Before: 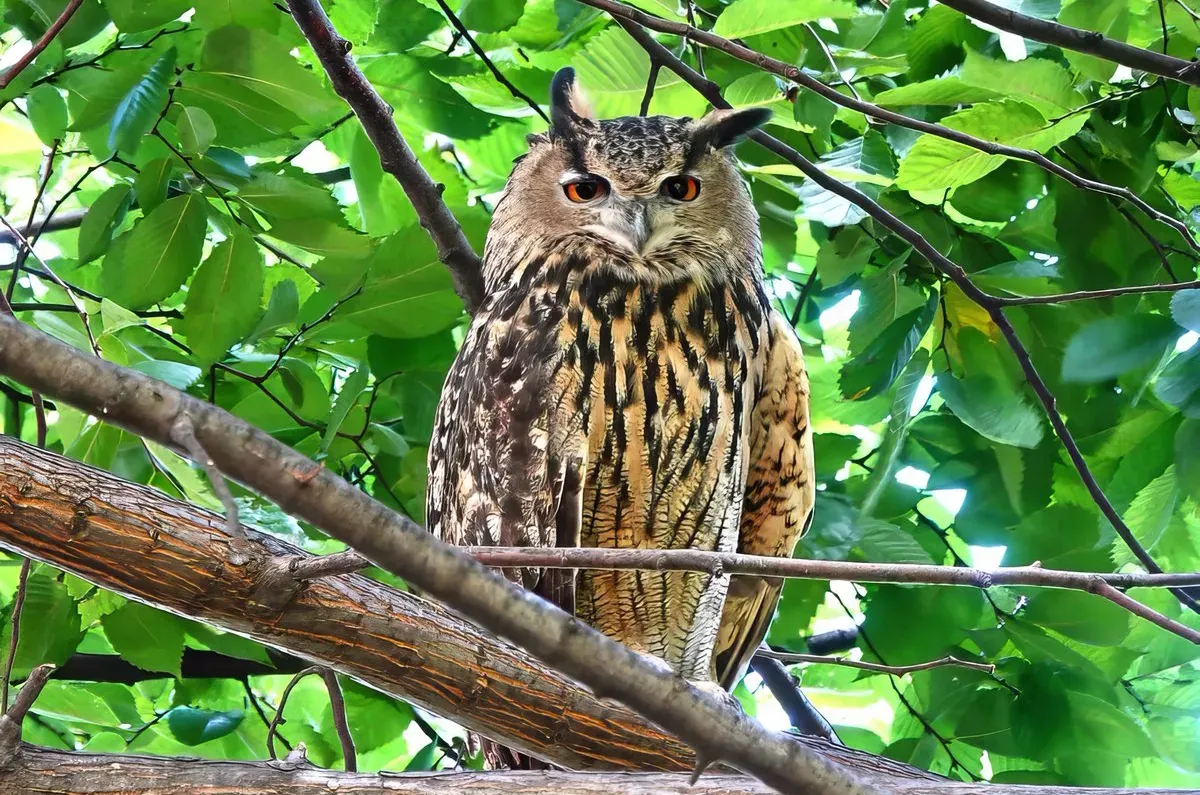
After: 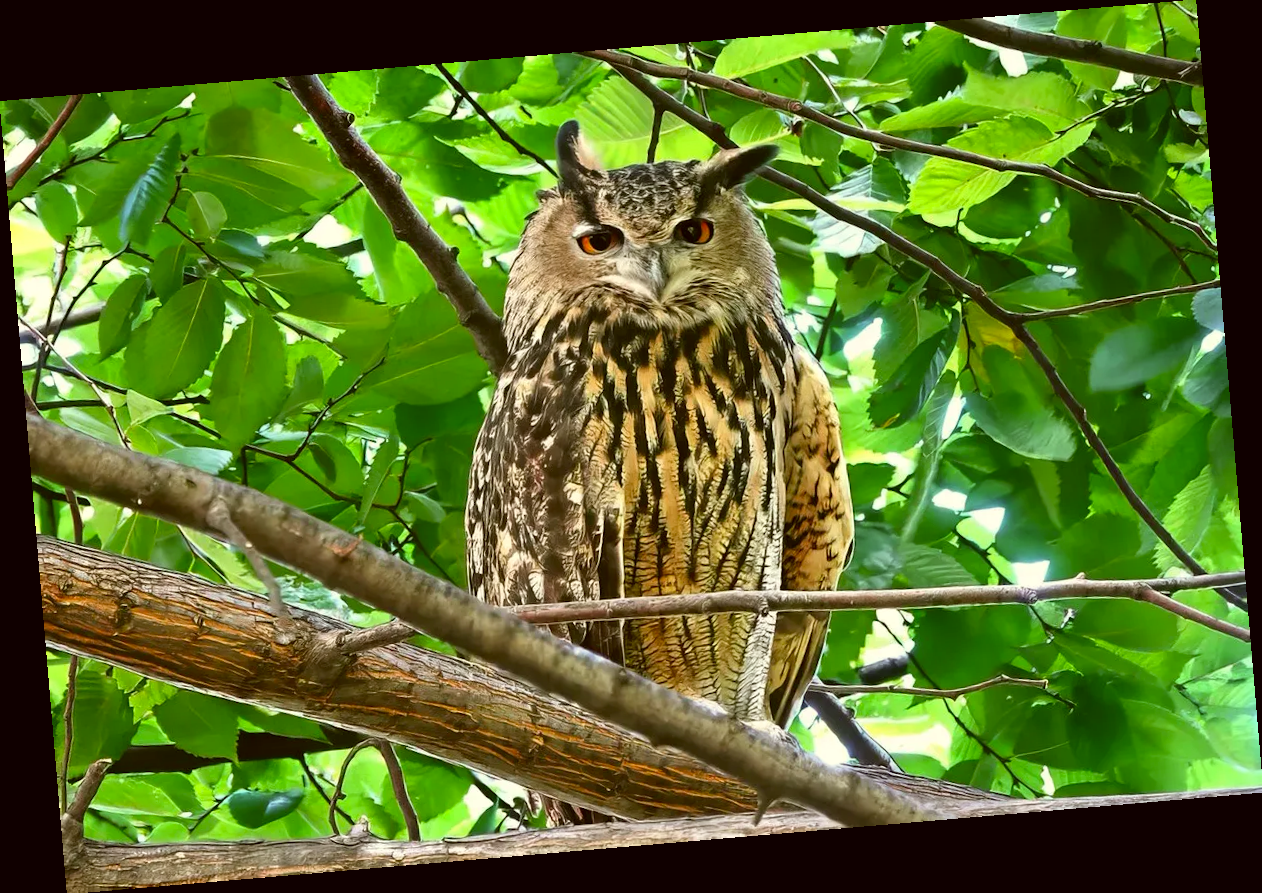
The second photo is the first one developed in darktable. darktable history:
rotate and perspective: rotation -4.86°, automatic cropping off
color correction: highlights a* -1.43, highlights b* 10.12, shadows a* 0.395, shadows b* 19.35
